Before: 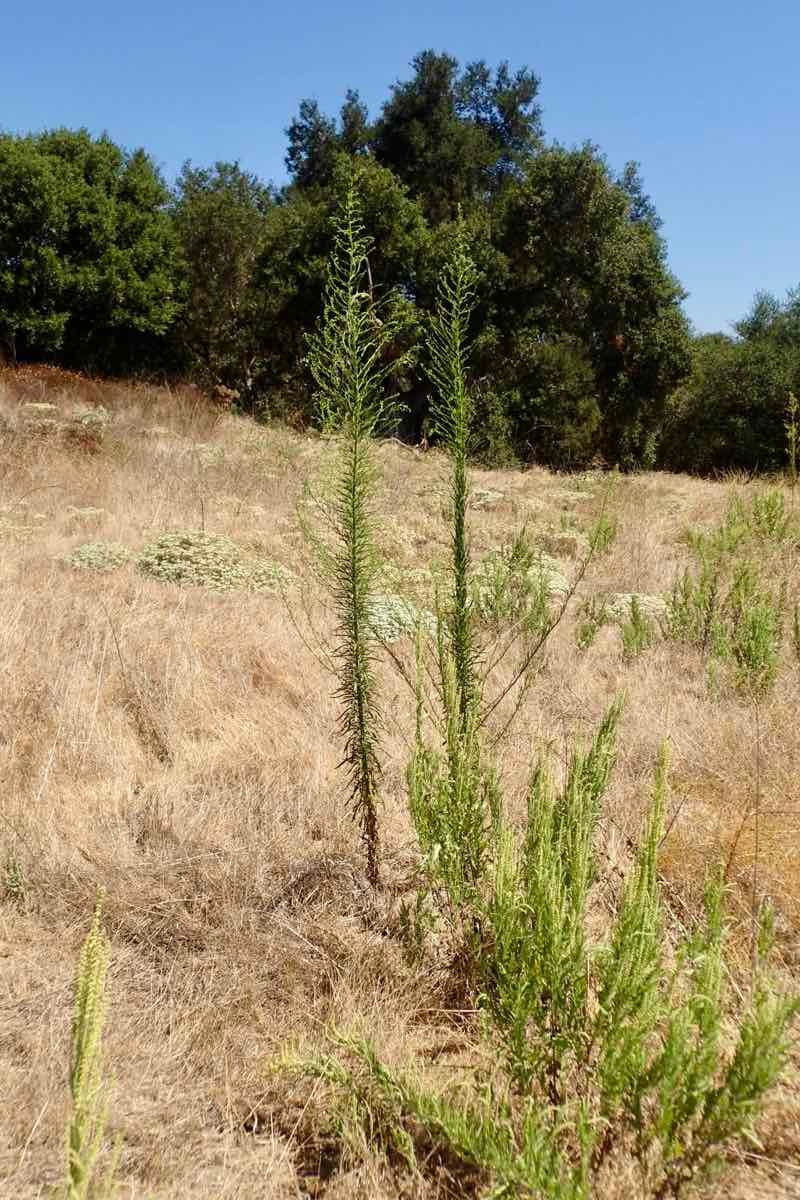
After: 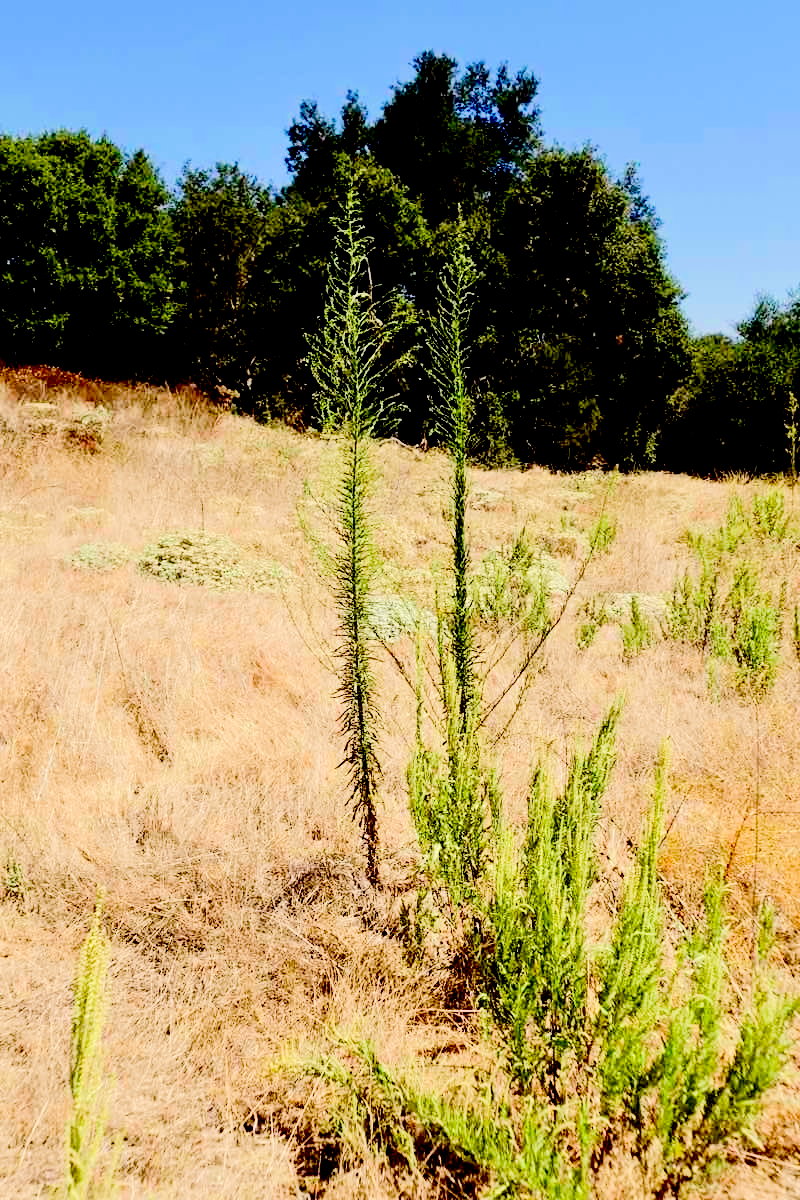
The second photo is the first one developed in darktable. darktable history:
exposure: black level correction 0.045, exposure -0.23 EV, compensate exposure bias true, compensate highlight preservation false
tone equalizer: -7 EV 0.153 EV, -6 EV 0.633 EV, -5 EV 1.15 EV, -4 EV 1.34 EV, -3 EV 1.17 EV, -2 EV 0.6 EV, -1 EV 0.157 EV, edges refinement/feathering 500, mask exposure compensation -1.57 EV, preserve details no
